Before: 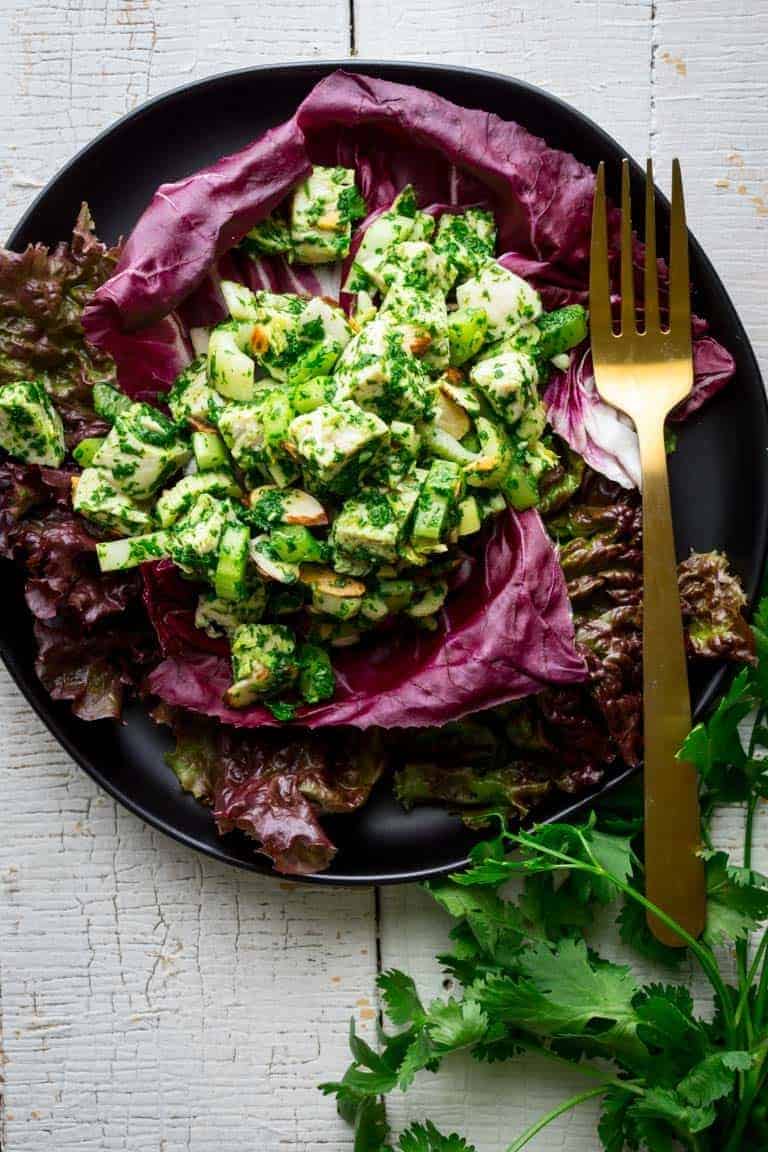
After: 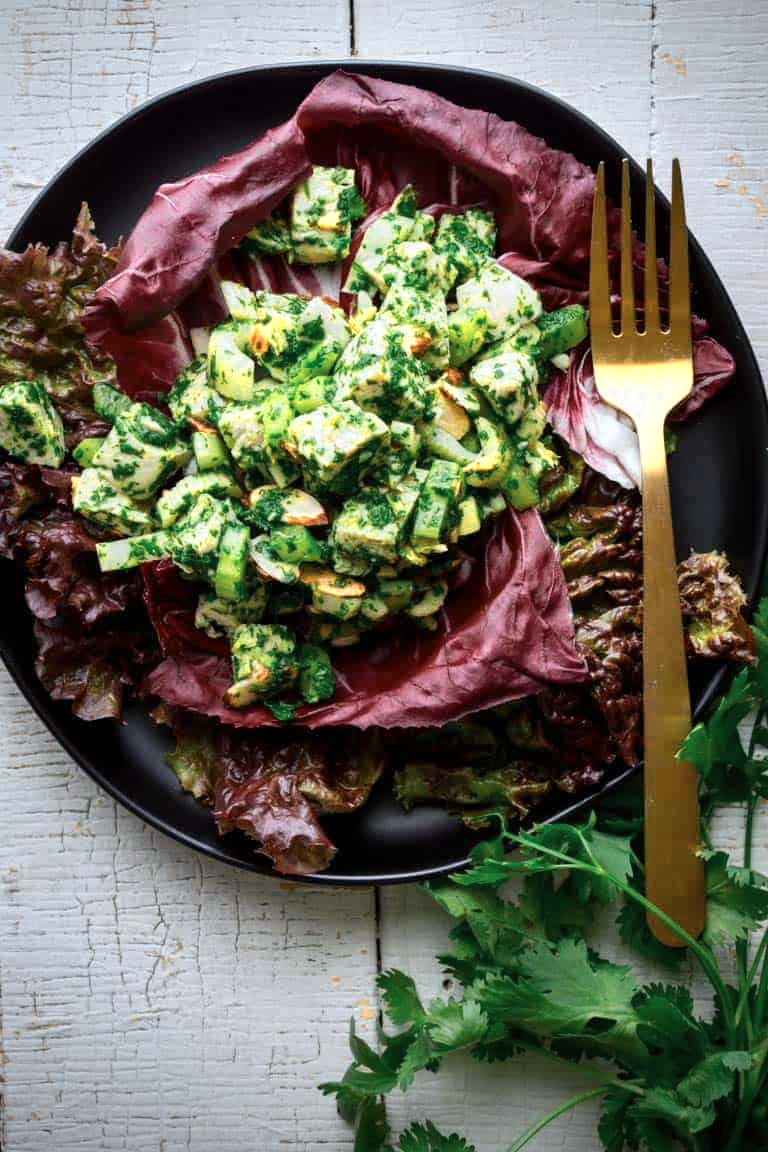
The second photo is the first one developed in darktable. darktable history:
color zones: curves: ch0 [(0.018, 0.548) (0.197, 0.654) (0.425, 0.447) (0.605, 0.658) (0.732, 0.579)]; ch1 [(0.105, 0.531) (0.224, 0.531) (0.386, 0.39) (0.618, 0.456) (0.732, 0.456) (0.956, 0.421)]; ch2 [(0.039, 0.583) (0.215, 0.465) (0.399, 0.544) (0.465, 0.548) (0.614, 0.447) (0.724, 0.43) (0.882, 0.623) (0.956, 0.632)]
shadows and highlights: radius 125.46, shadows 30.51, highlights -30.51, low approximation 0.01, soften with gaussian
tone equalizer: on, module defaults
white balance: red 0.983, blue 1.036
vignetting: fall-off start 97.23%, saturation -0.024, center (-0.033, -0.042), width/height ratio 1.179, unbound false
